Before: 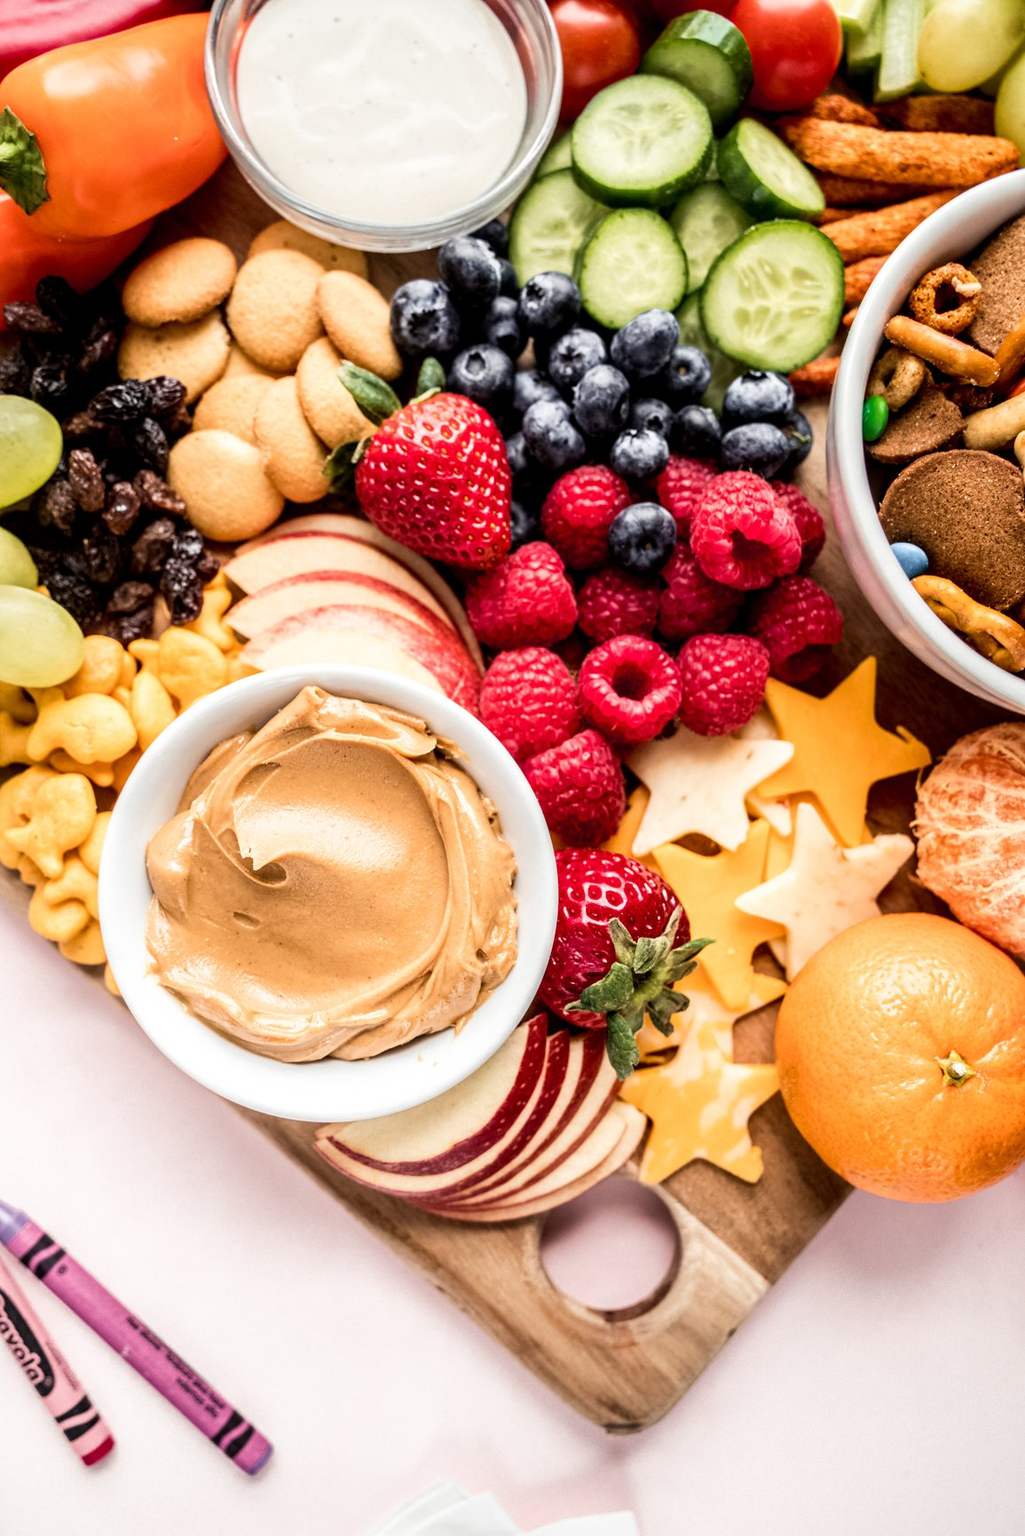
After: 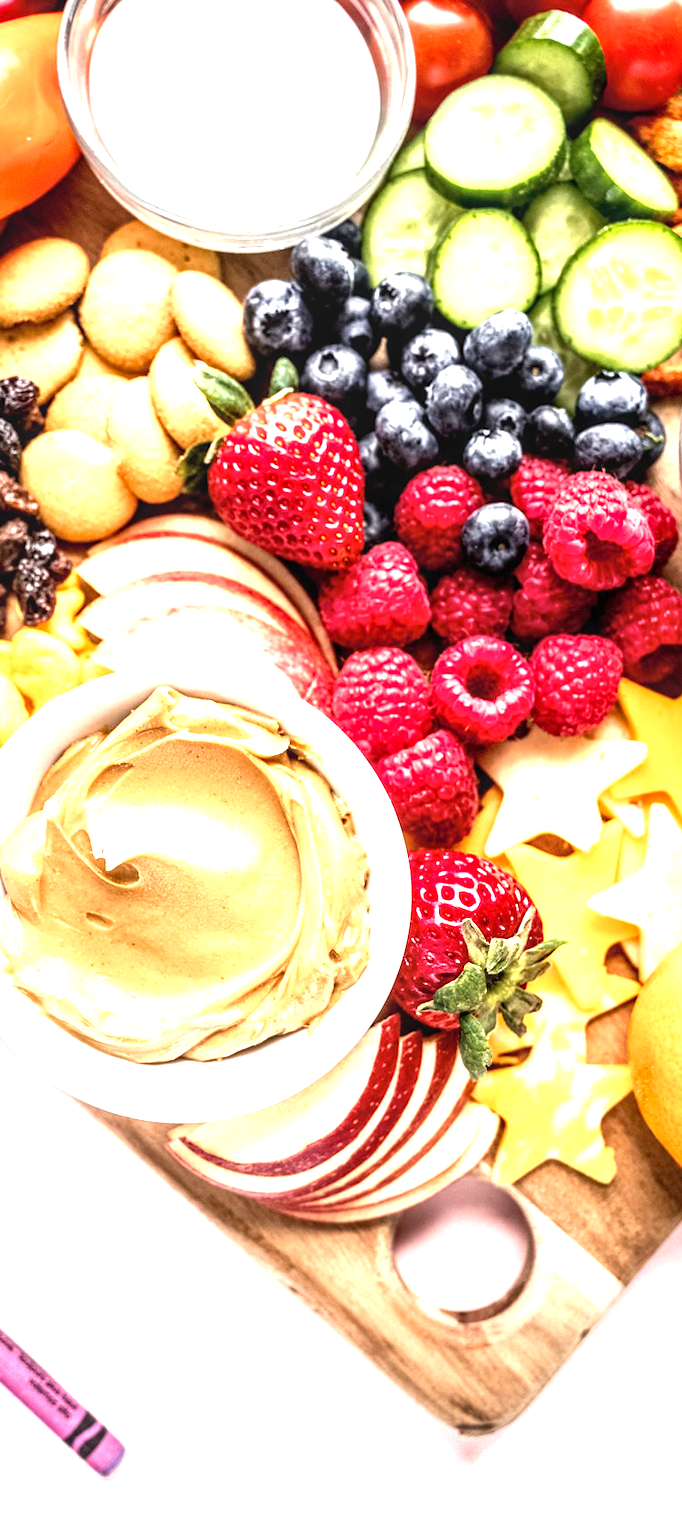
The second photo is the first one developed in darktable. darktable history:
crop and rotate: left 14.386%, right 18.967%
exposure: exposure 1.16 EV, compensate highlight preservation false
local contrast: on, module defaults
color correction: highlights b* 0.056
